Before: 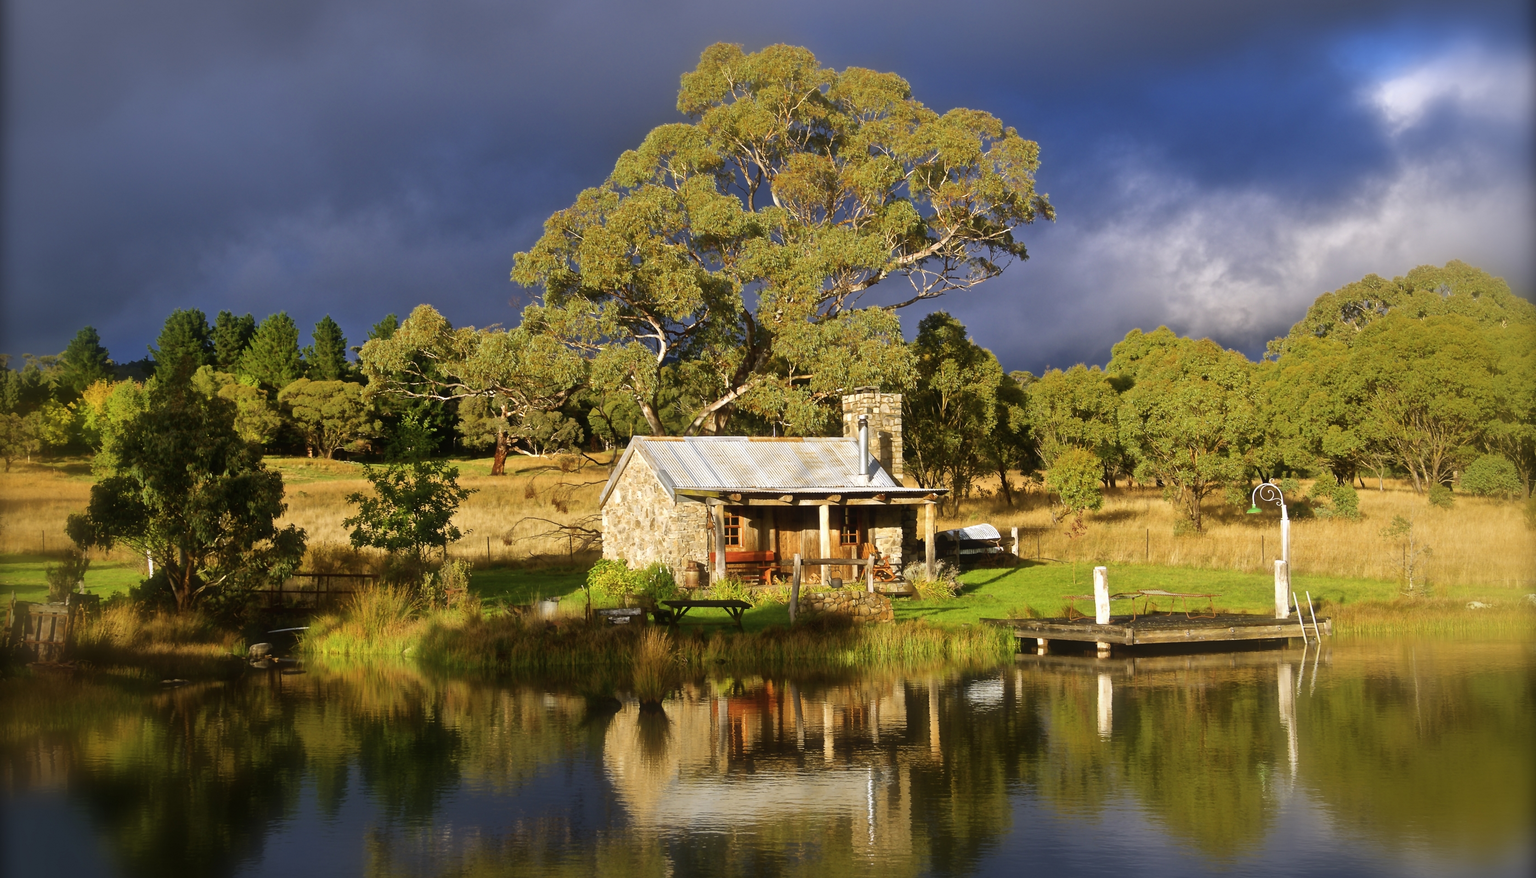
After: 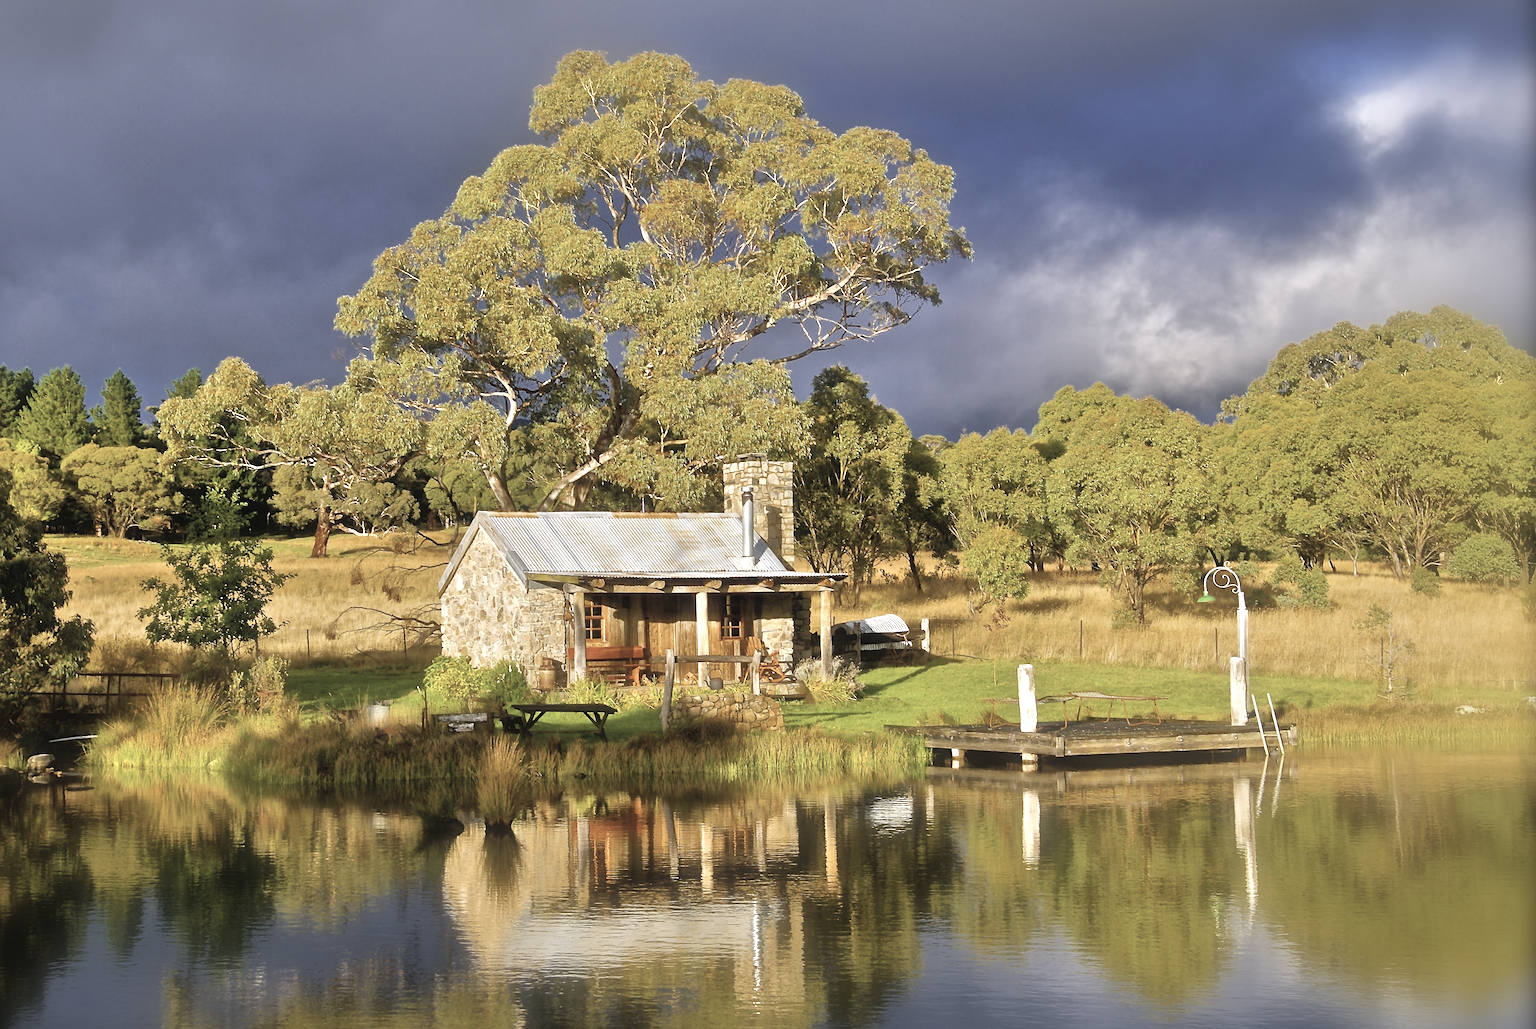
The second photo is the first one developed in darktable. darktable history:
color correction: highlights b* 0.047, saturation 0.501
color balance rgb: global offset › luminance 0.25%, global offset › hue 169.32°, perceptual saturation grading › global saturation 29.541%
crop and rotate: left 14.75%
tone equalizer: -7 EV 0.155 EV, -6 EV 0.637 EV, -5 EV 1.16 EV, -4 EV 1.32 EV, -3 EV 1.15 EV, -2 EV 0.6 EV, -1 EV 0.155 EV, luminance estimator HSV value / RGB max
sharpen: radius 1.028
